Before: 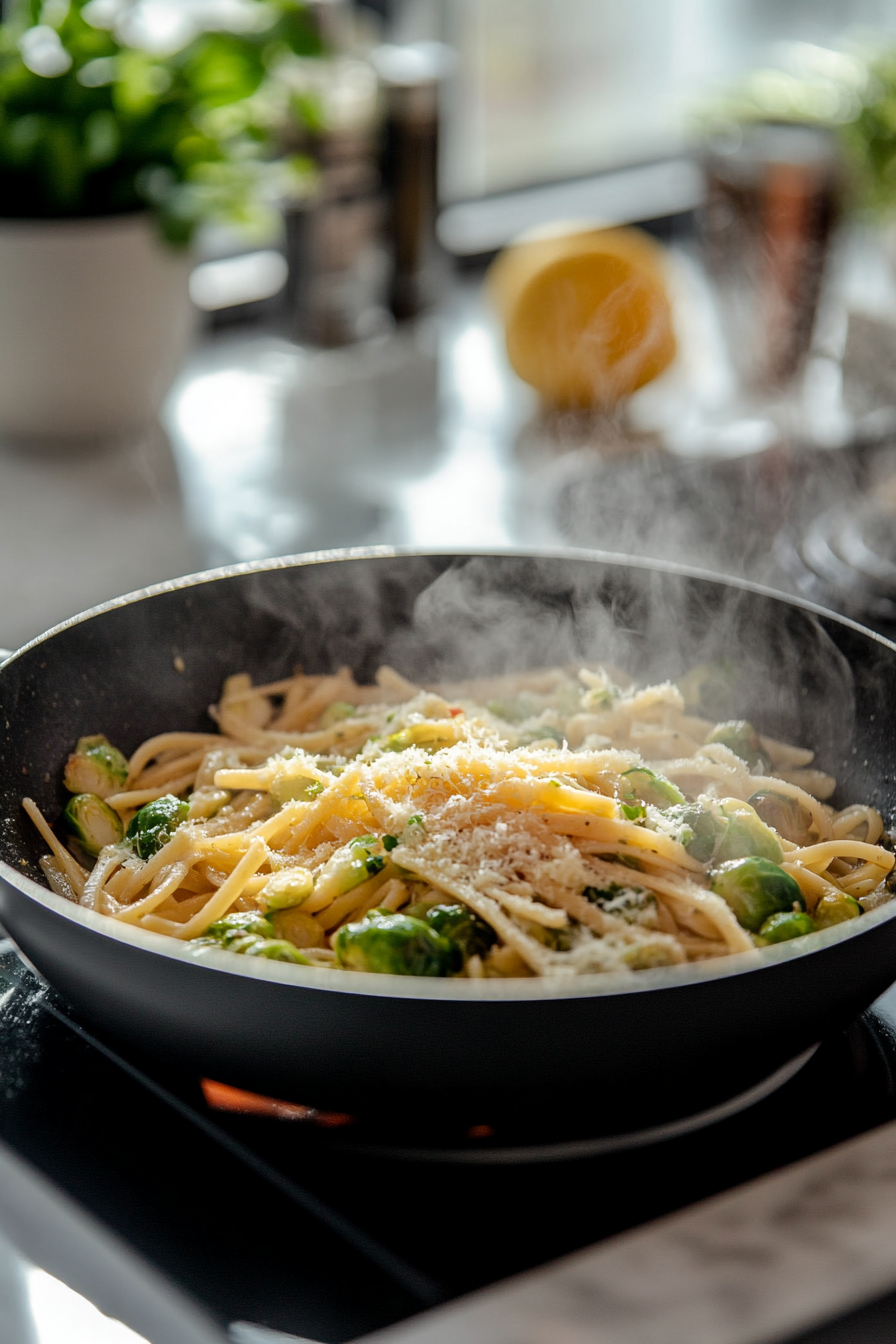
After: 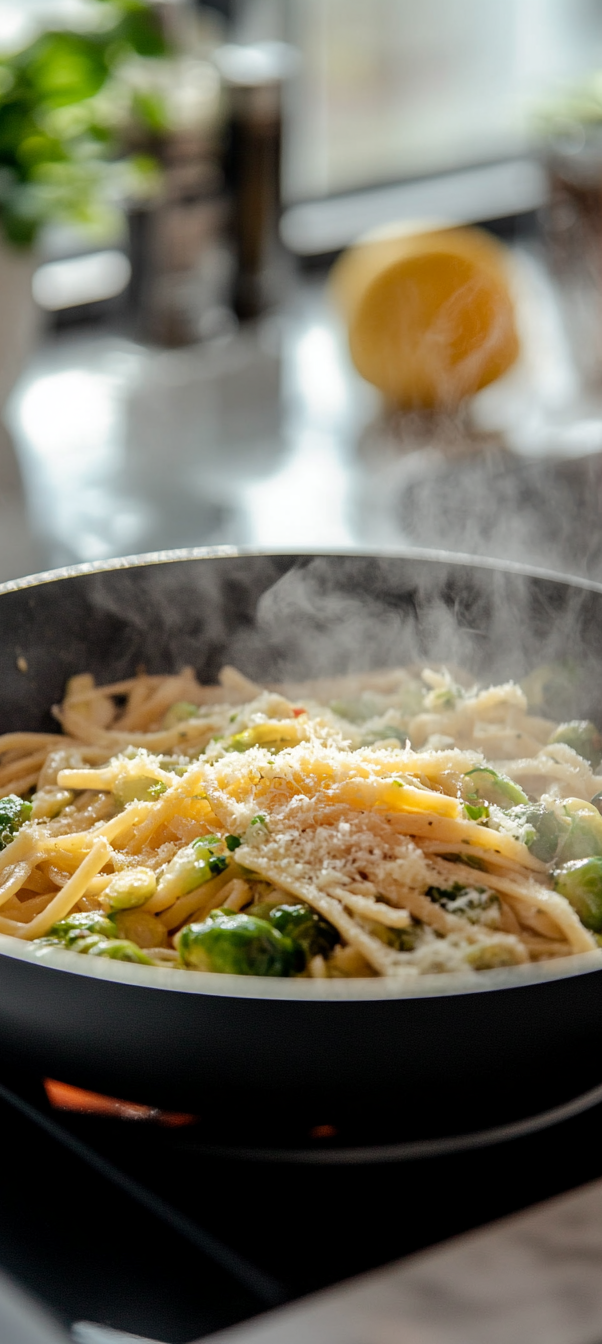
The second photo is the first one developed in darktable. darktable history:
crop and rotate: left 17.622%, right 15.126%
